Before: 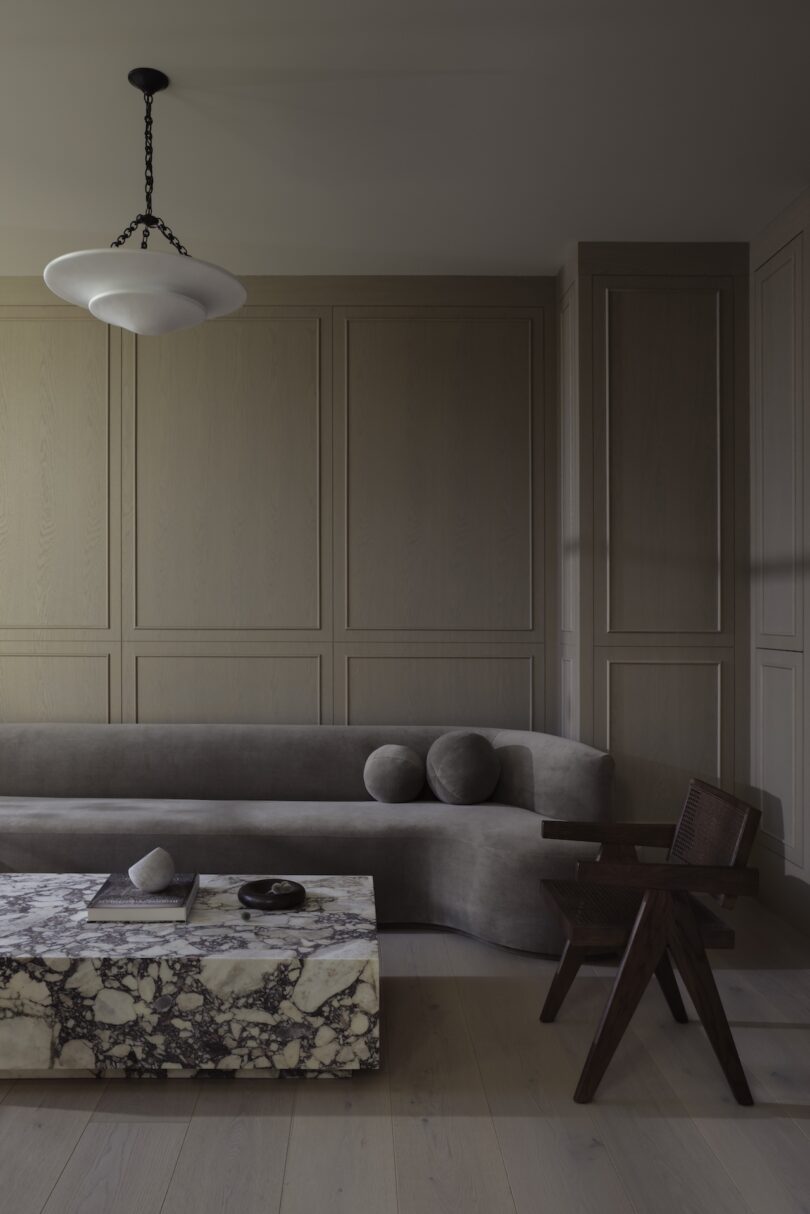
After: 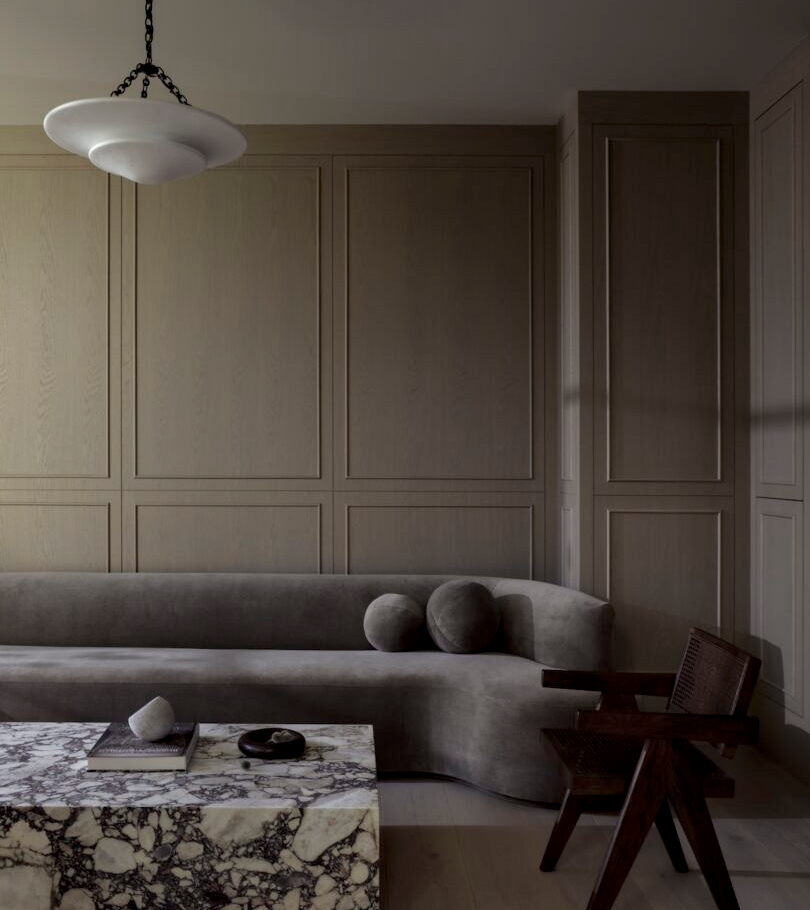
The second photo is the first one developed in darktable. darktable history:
crop and rotate: top 12.5%, bottom 12.5%
local contrast: highlights 83%, shadows 81%
